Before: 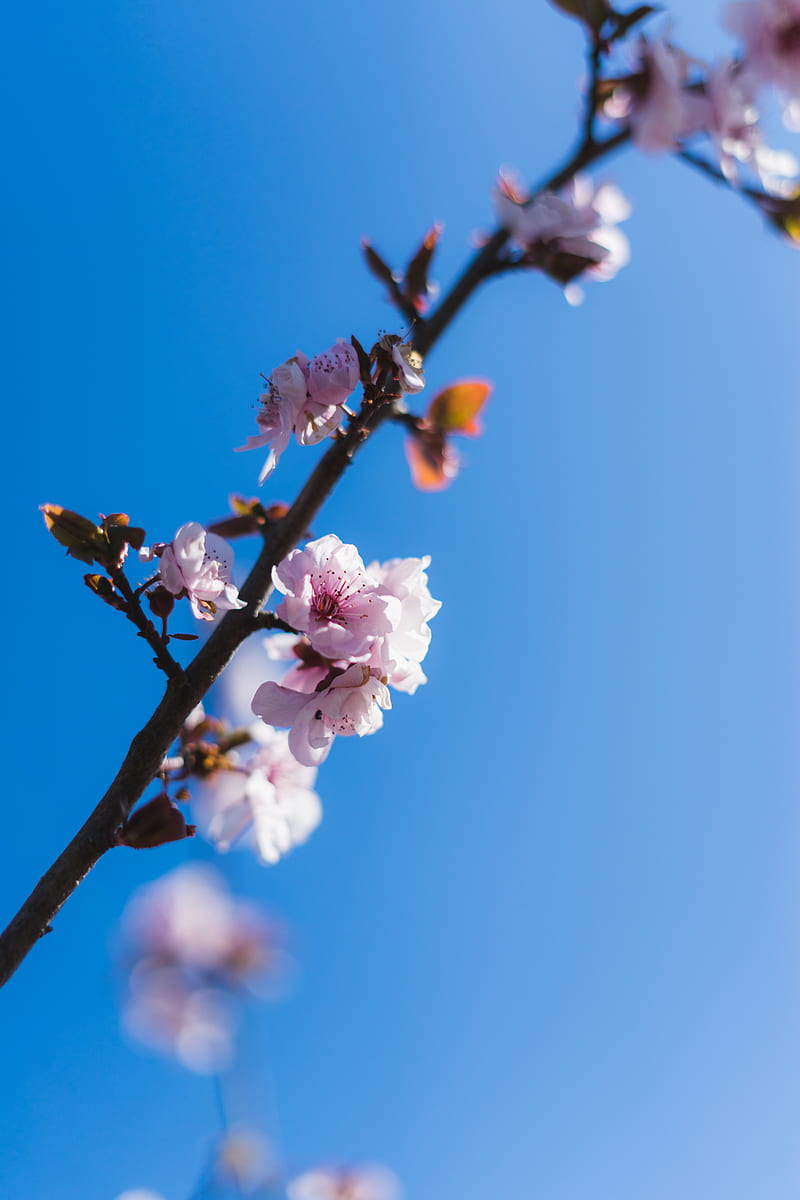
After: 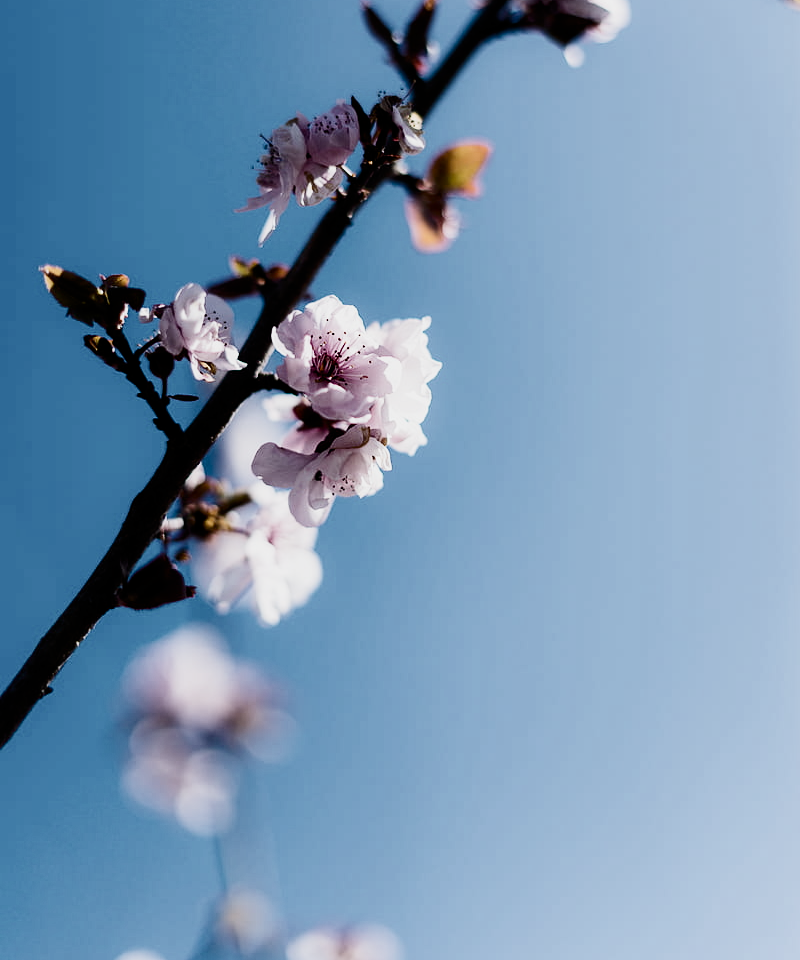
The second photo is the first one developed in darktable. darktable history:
filmic rgb: black relative exposure -5.01 EV, white relative exposure 3.95 EV, hardness 2.91, contrast 1.099, highlights saturation mix -19.05%, preserve chrominance no, color science v4 (2020), type of noise poissonian
contrast brightness saturation: contrast 0.3
crop and rotate: top 19.964%
